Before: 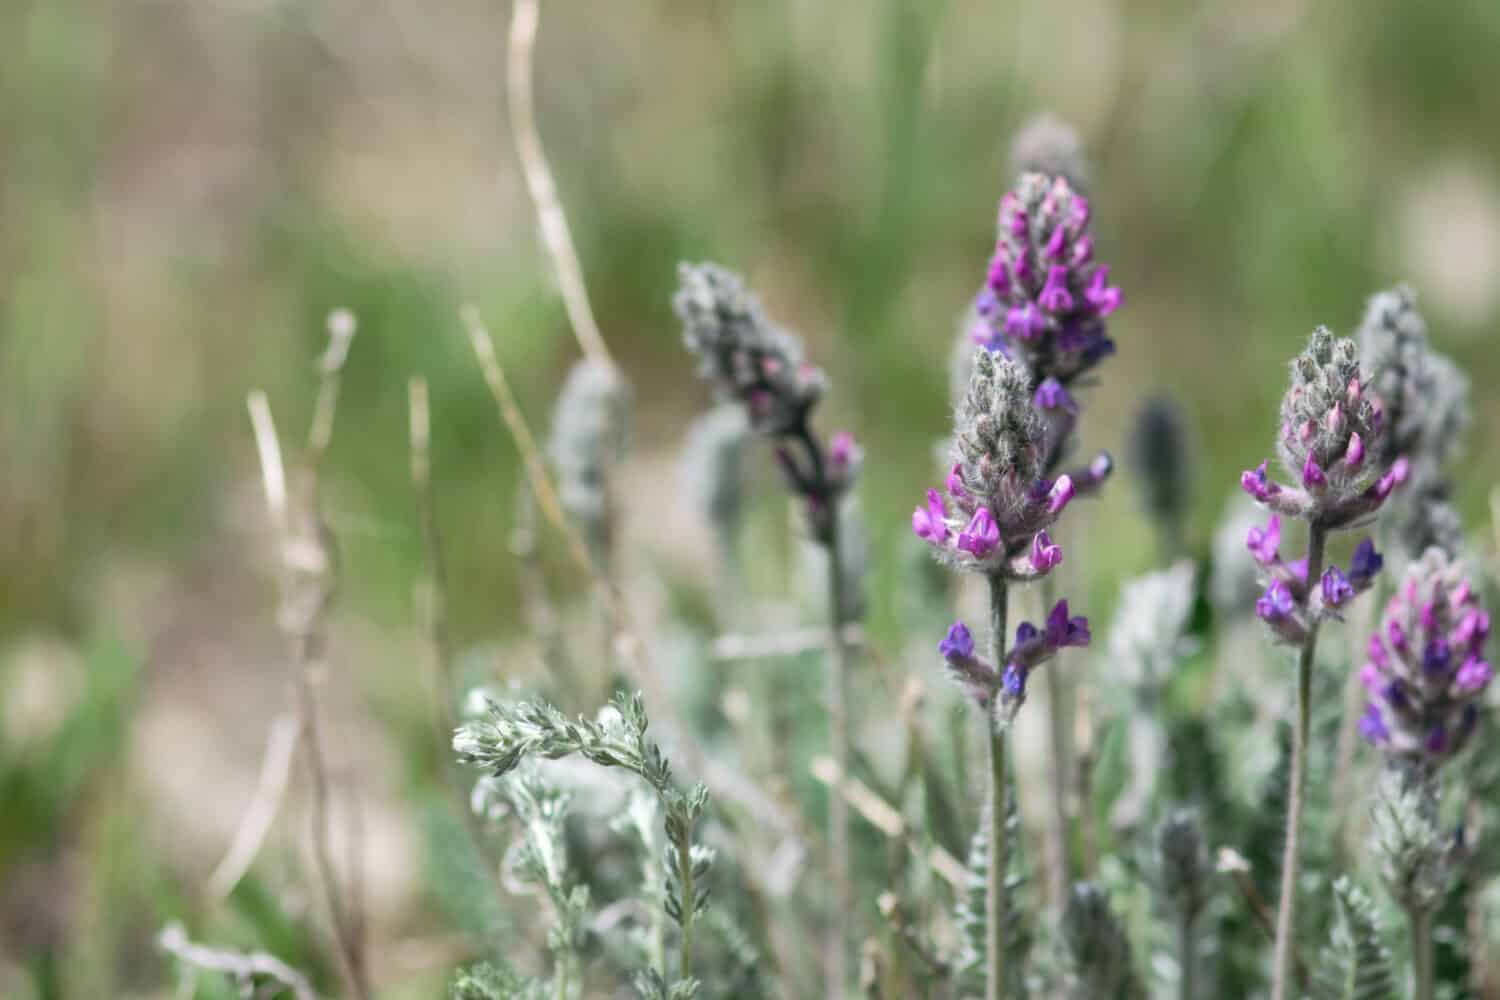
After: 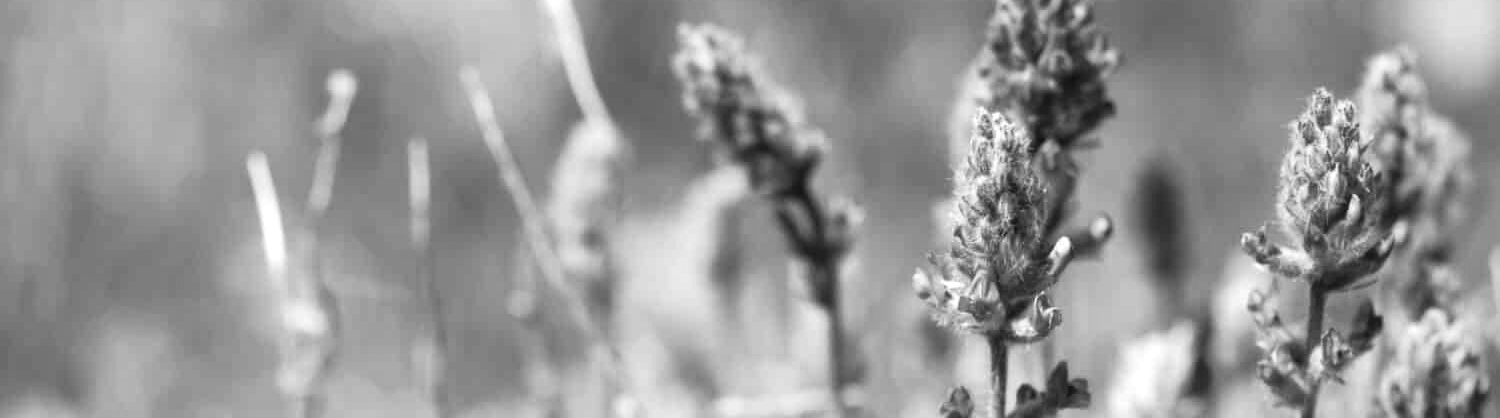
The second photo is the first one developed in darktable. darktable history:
crop and rotate: top 23.84%, bottom 34.294%
color balance rgb: shadows lift › luminance 0.49%, shadows lift › chroma 6.83%, shadows lift › hue 300.29°, power › hue 208.98°, highlights gain › luminance 20.24%, highlights gain › chroma 13.17%, highlights gain › hue 173.85°, perceptual saturation grading › global saturation 18.05%
white balance: red 1.029, blue 0.92
color zones: curves: ch1 [(0, -0.394) (0.143, -0.394) (0.286, -0.394) (0.429, -0.392) (0.571, -0.391) (0.714, -0.391) (0.857, -0.391) (1, -0.394)]
contrast brightness saturation: contrast 0.1, saturation -0.3
